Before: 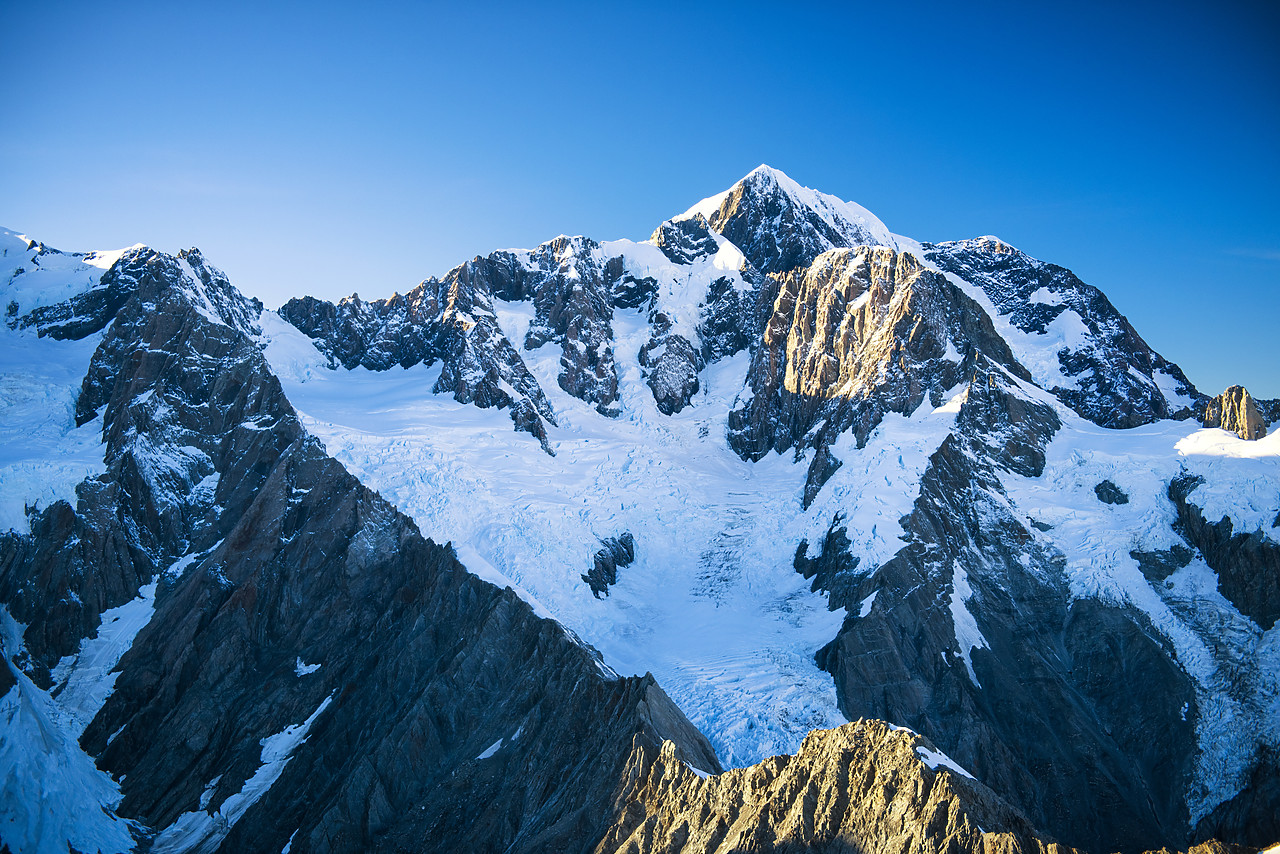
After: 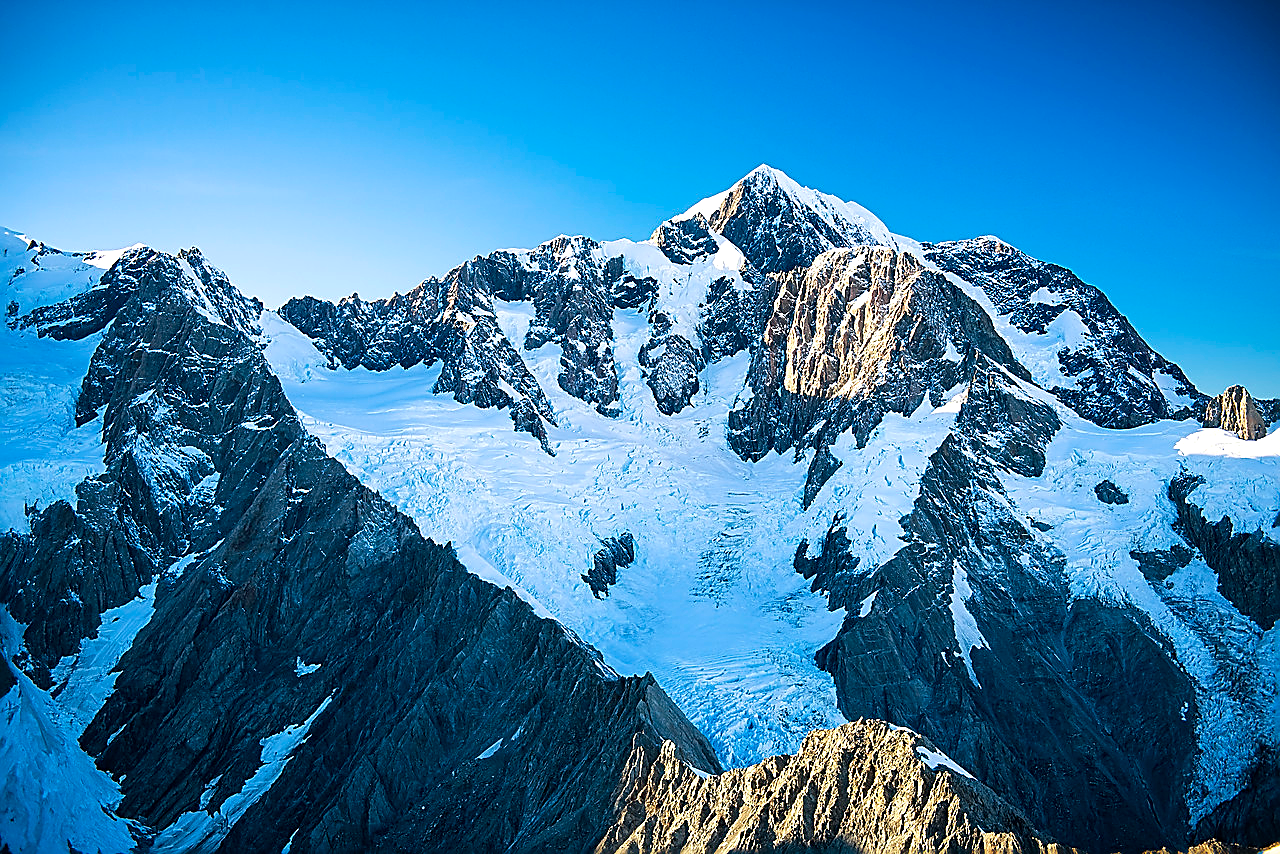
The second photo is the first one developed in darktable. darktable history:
exposure: exposure 0.211 EV, compensate highlight preservation false
sharpen: radius 1.646, amount 1.296
